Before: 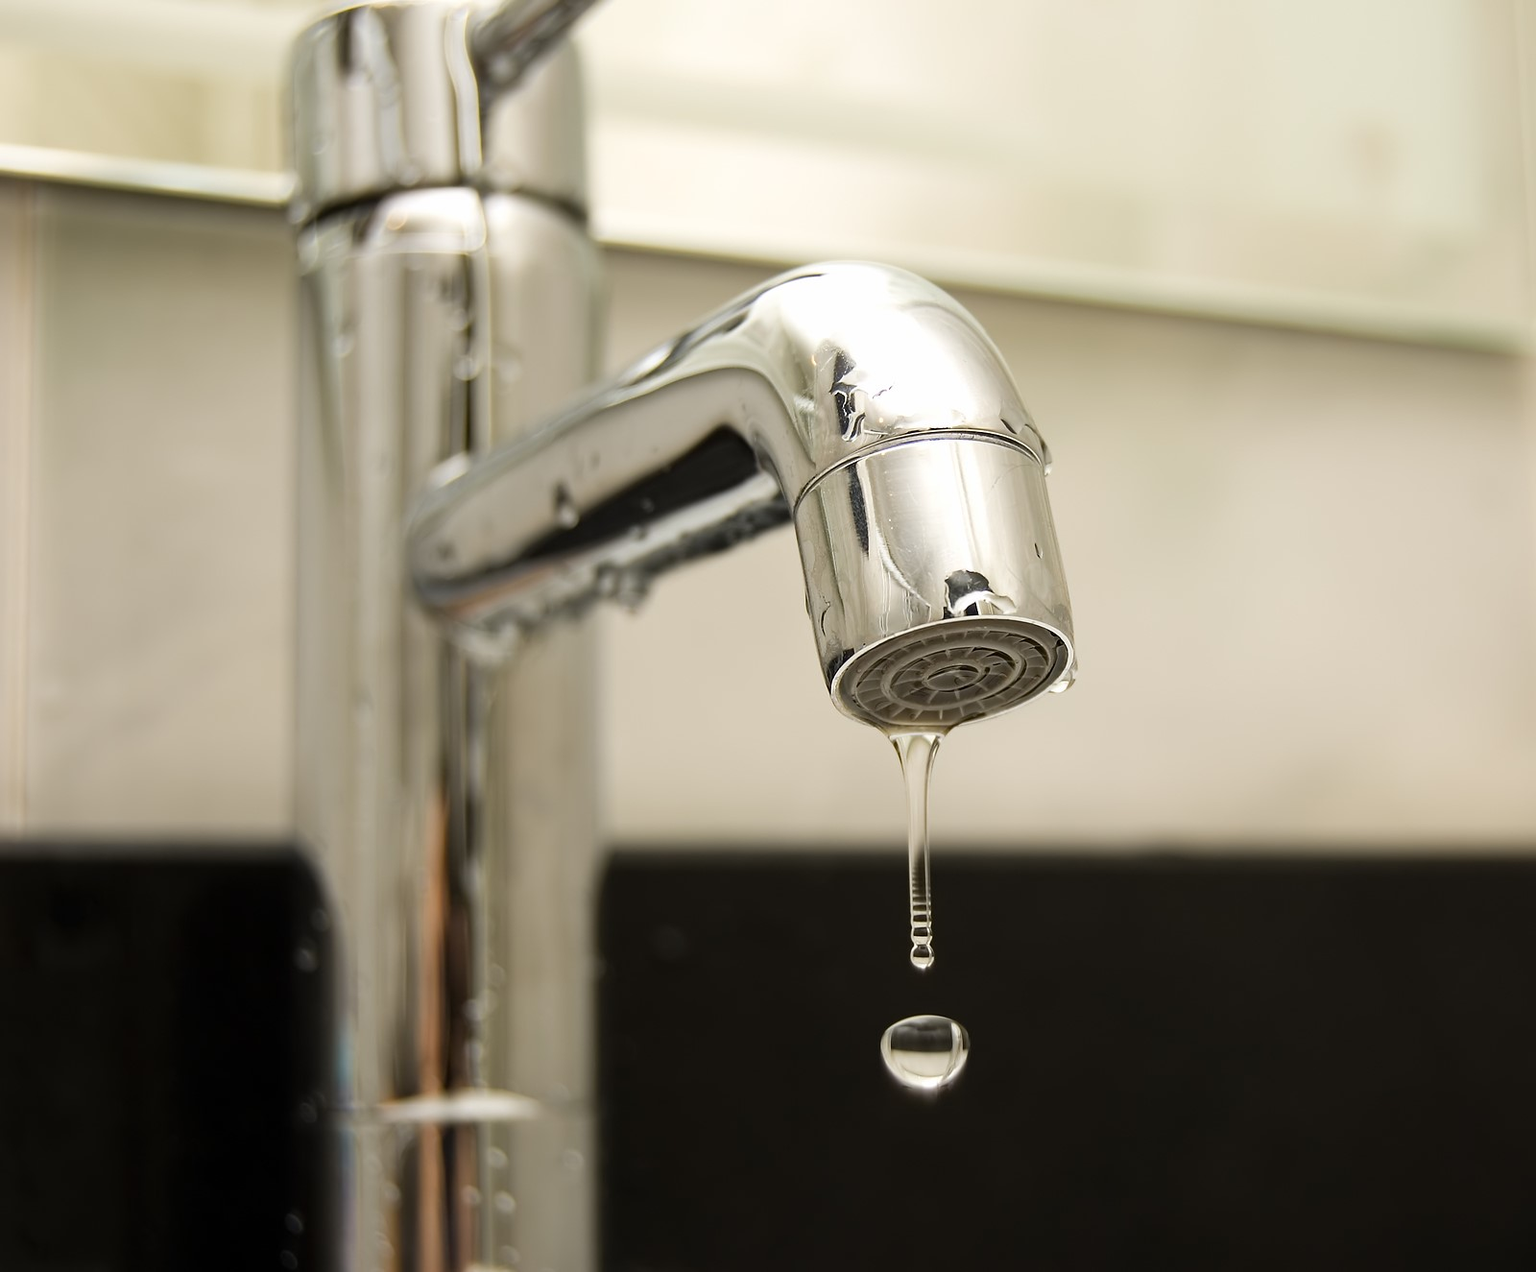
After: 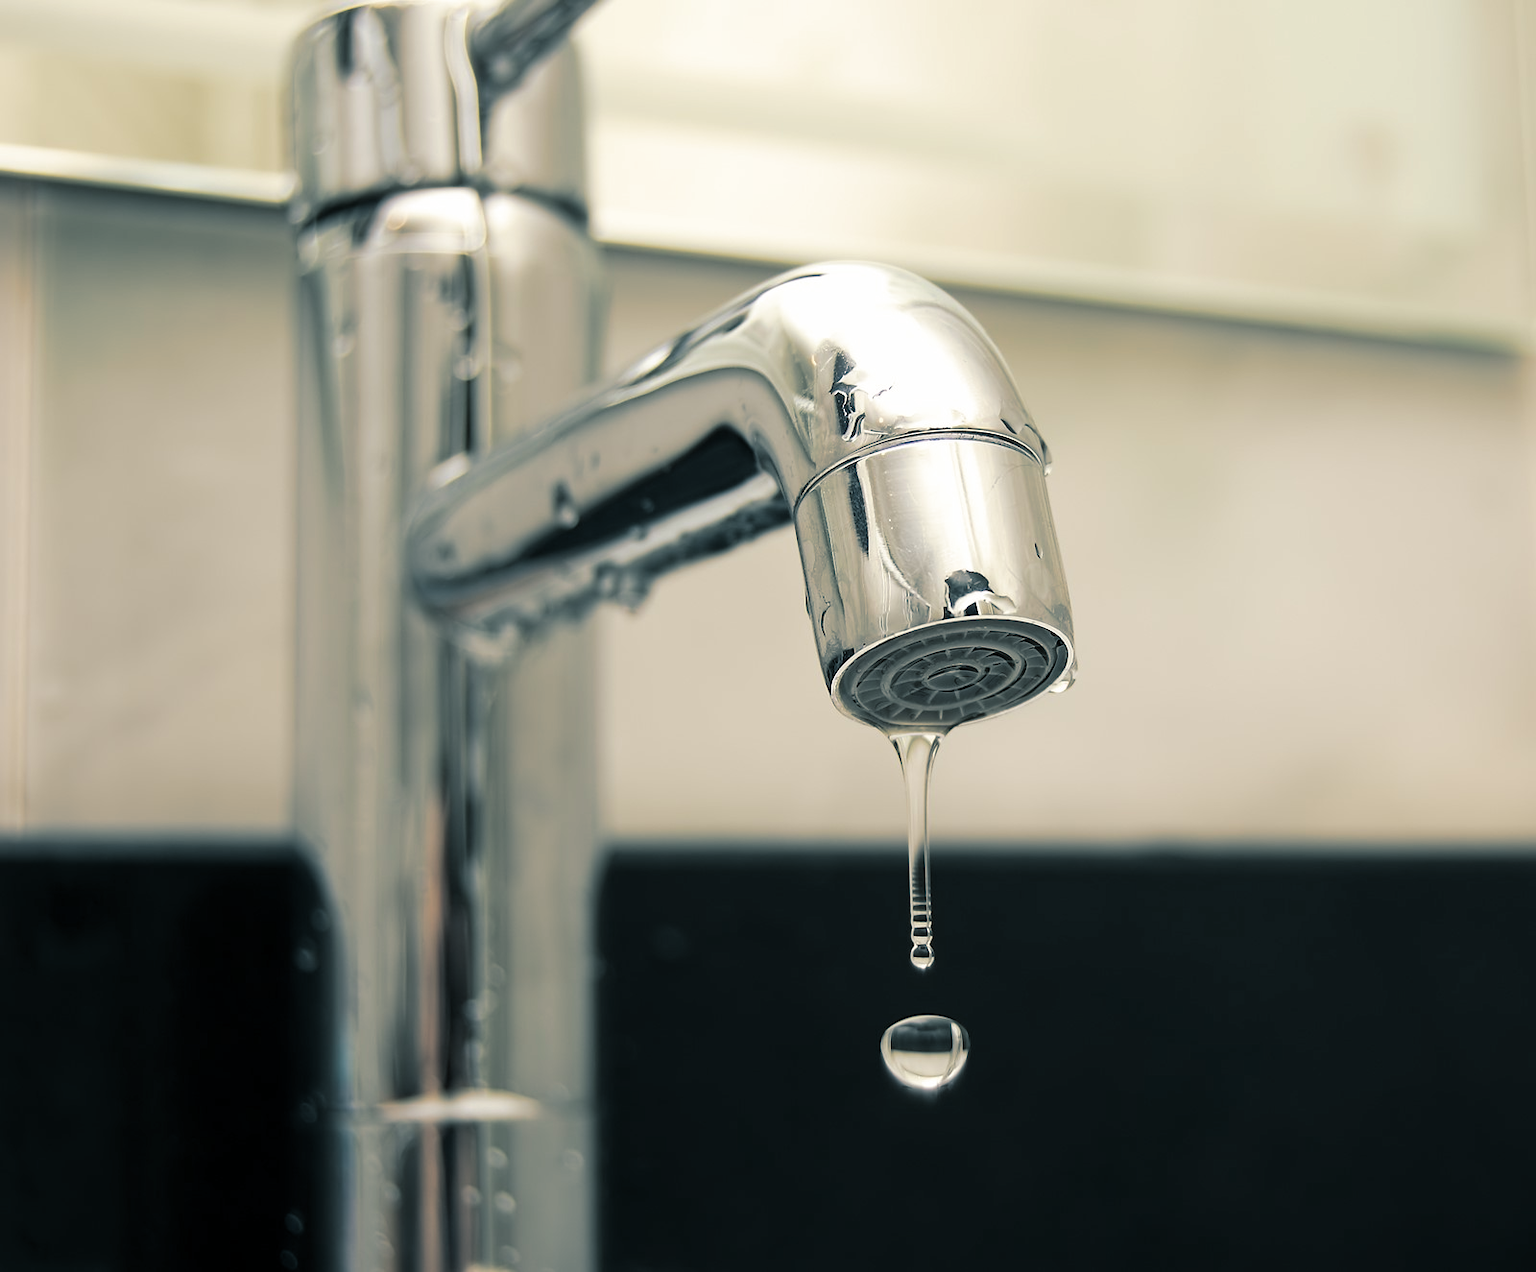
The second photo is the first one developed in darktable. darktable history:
white balance: emerald 1
split-toning: shadows › hue 205.2°, shadows › saturation 0.43, highlights › hue 54°, highlights › saturation 0.54
